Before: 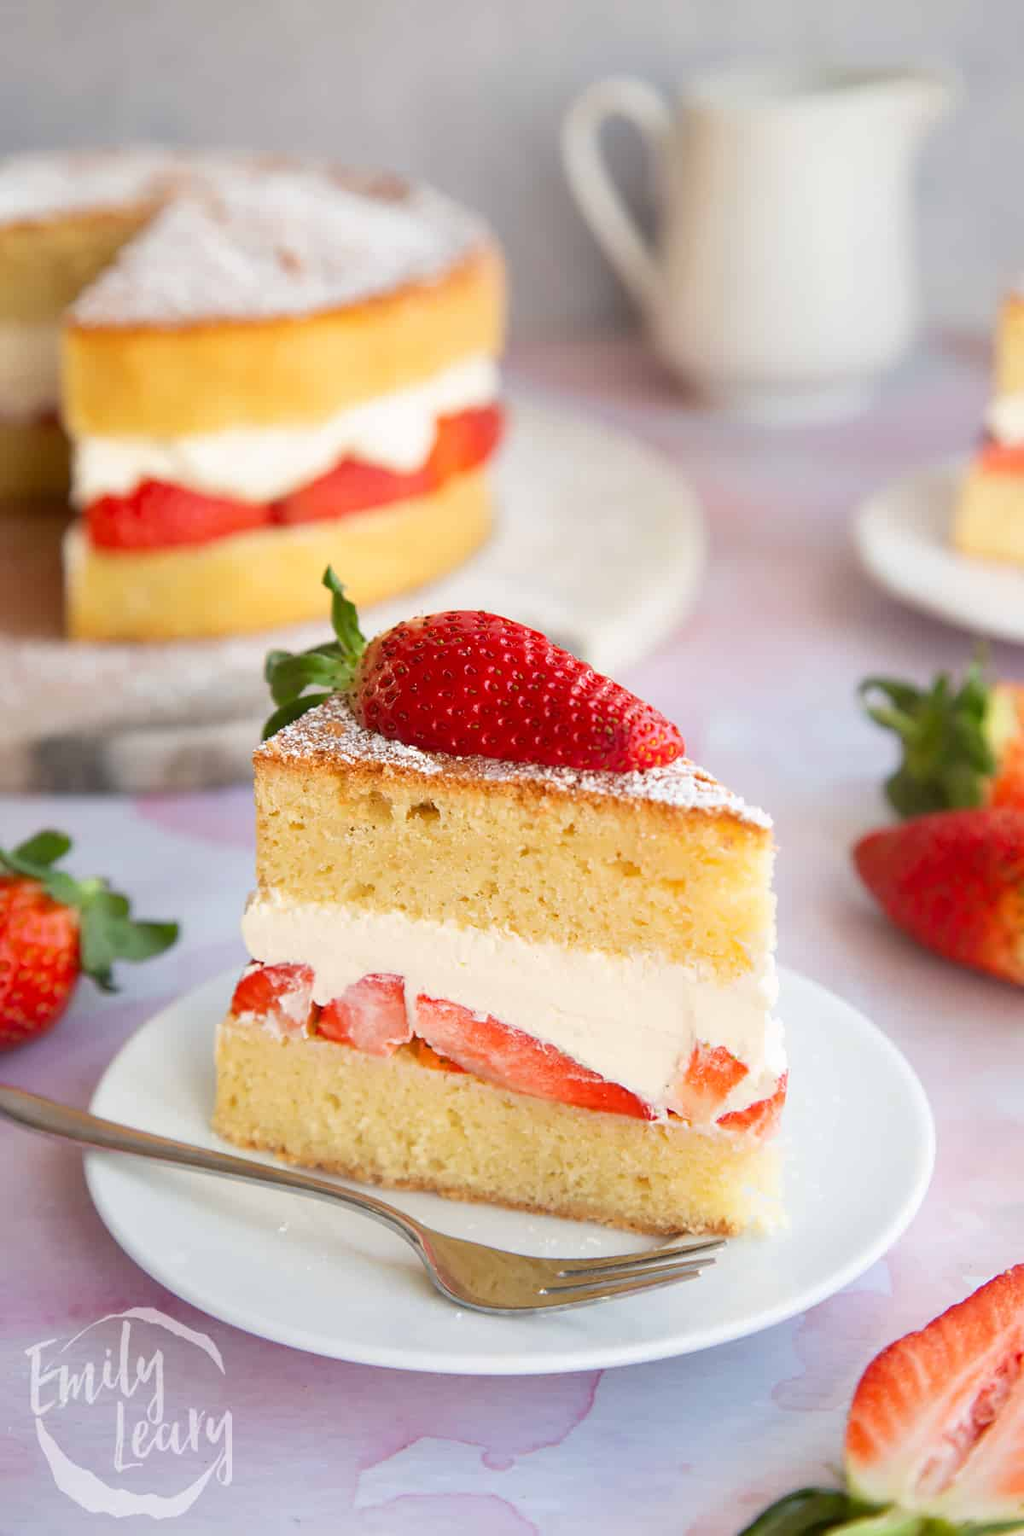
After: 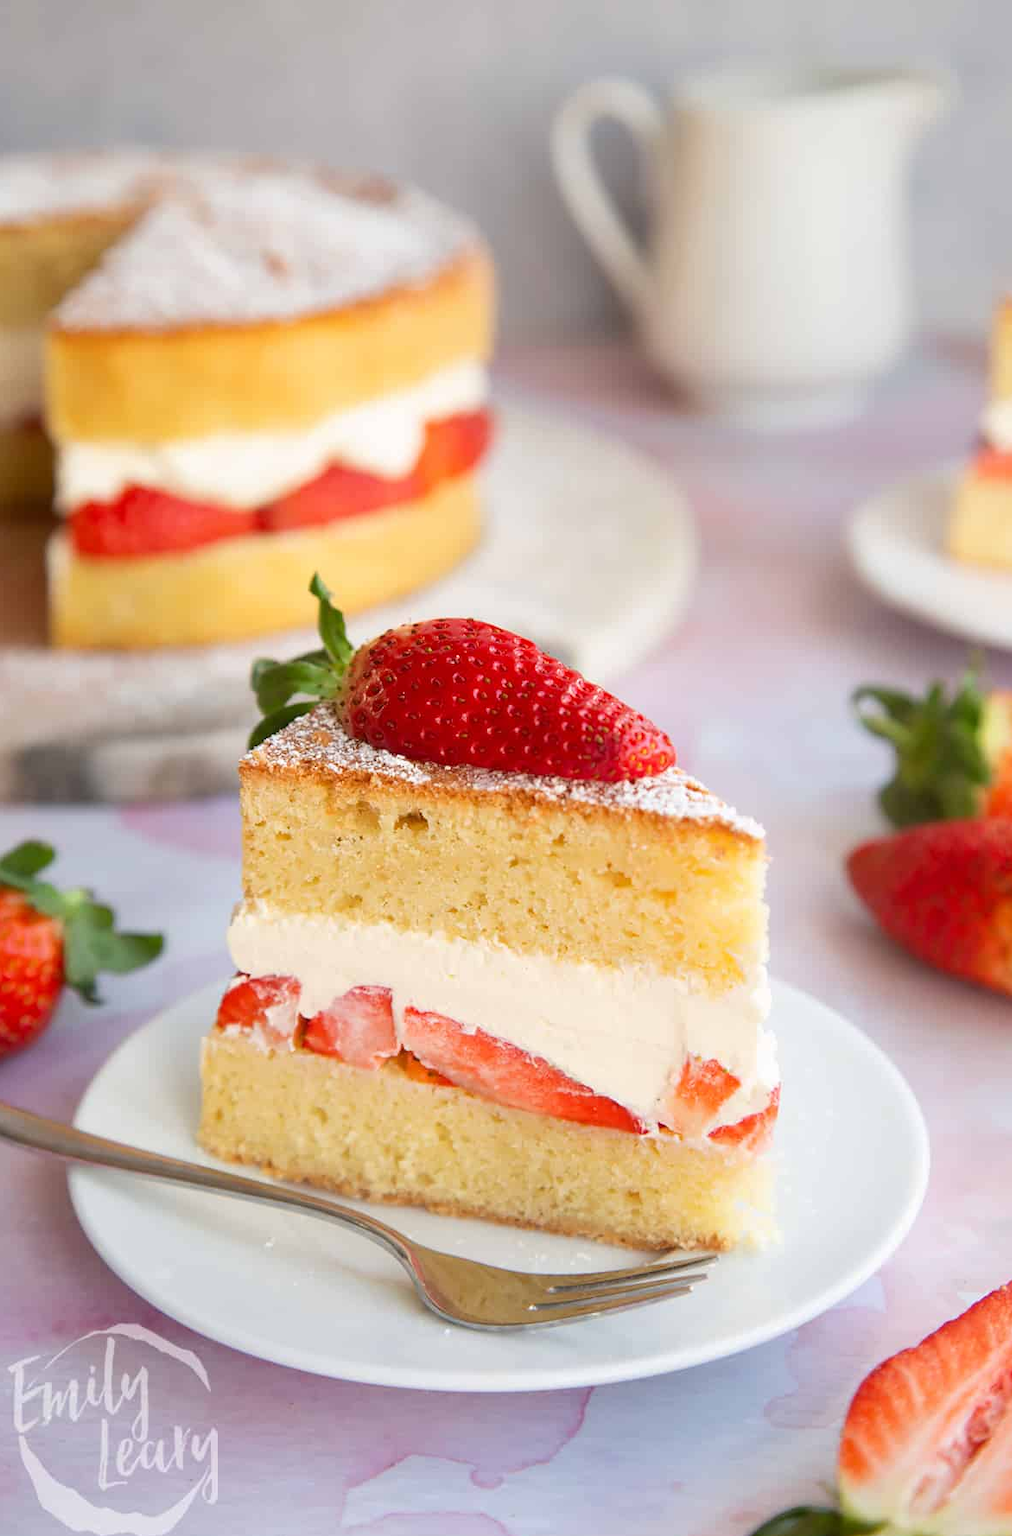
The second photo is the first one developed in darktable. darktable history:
crop and rotate: left 1.689%, right 0.587%, bottom 1.195%
